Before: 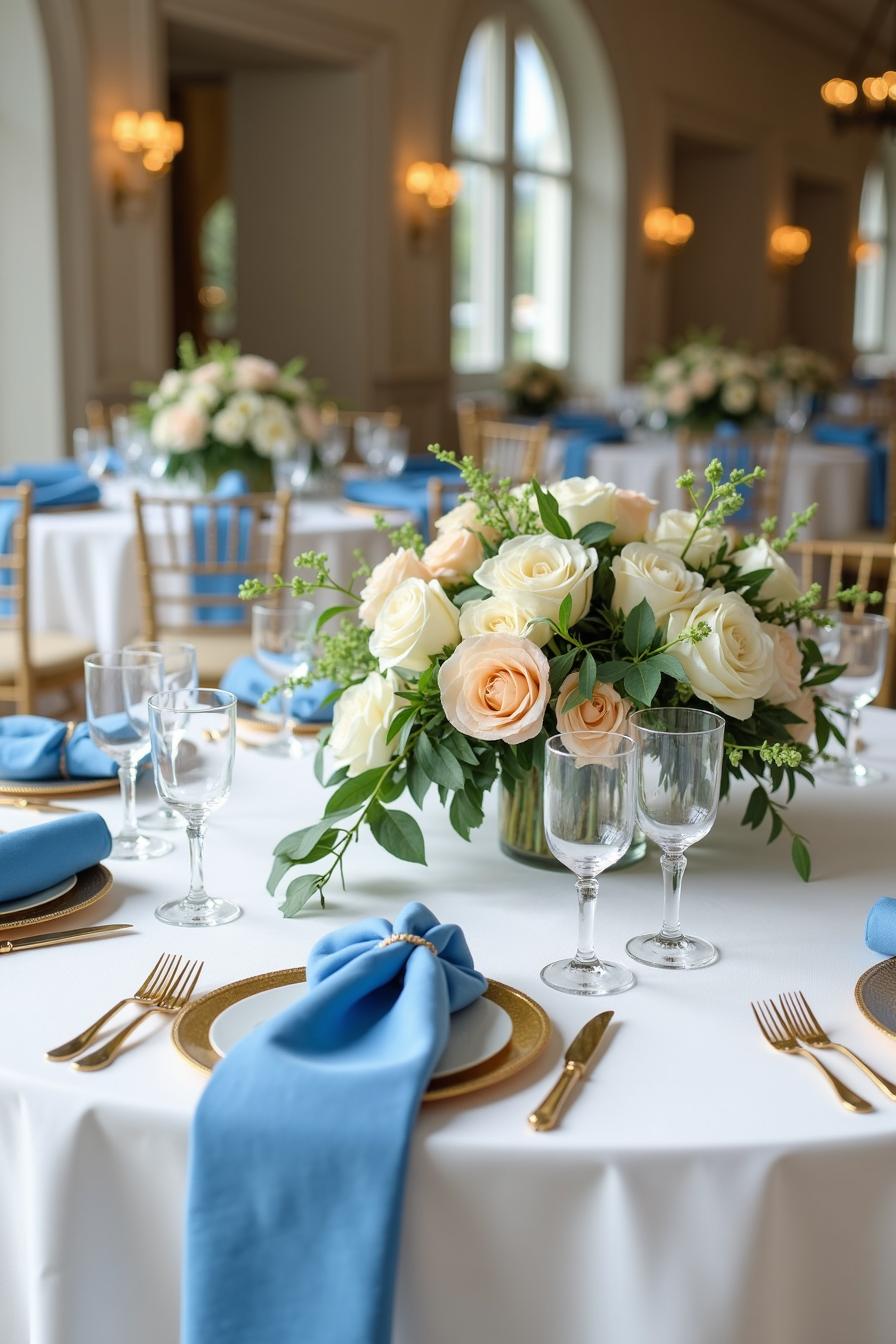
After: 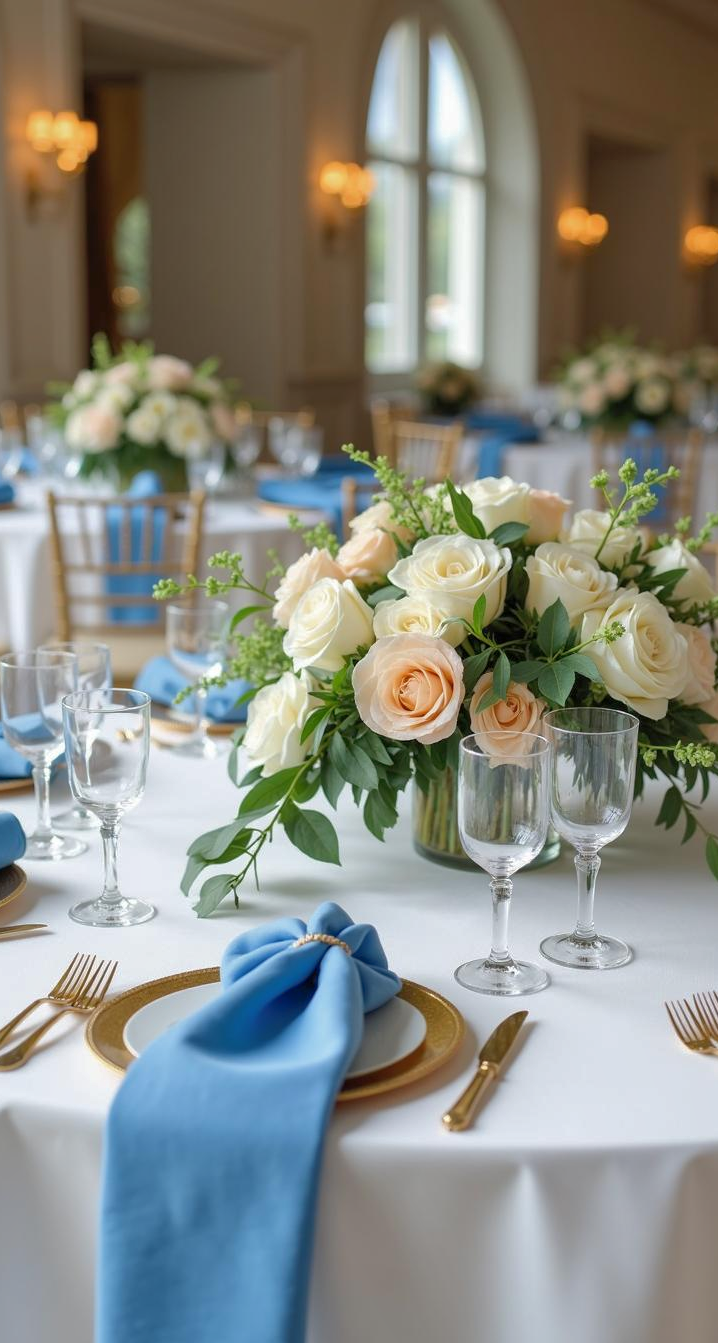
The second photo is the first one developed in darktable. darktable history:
crop and rotate: left 9.615%, right 10.249%
shadows and highlights: highlights color adjustment 0.744%
